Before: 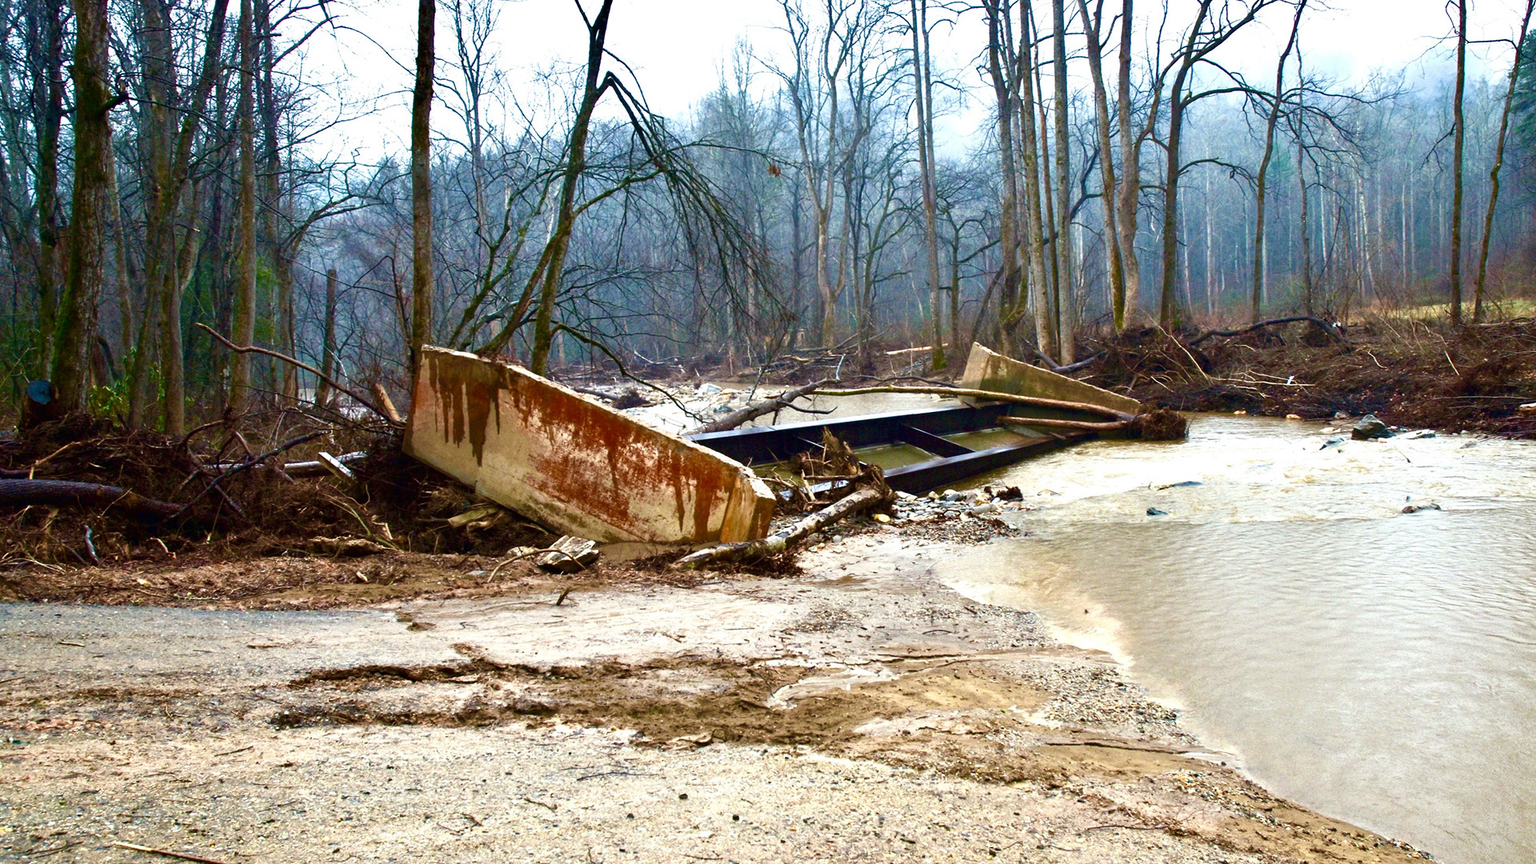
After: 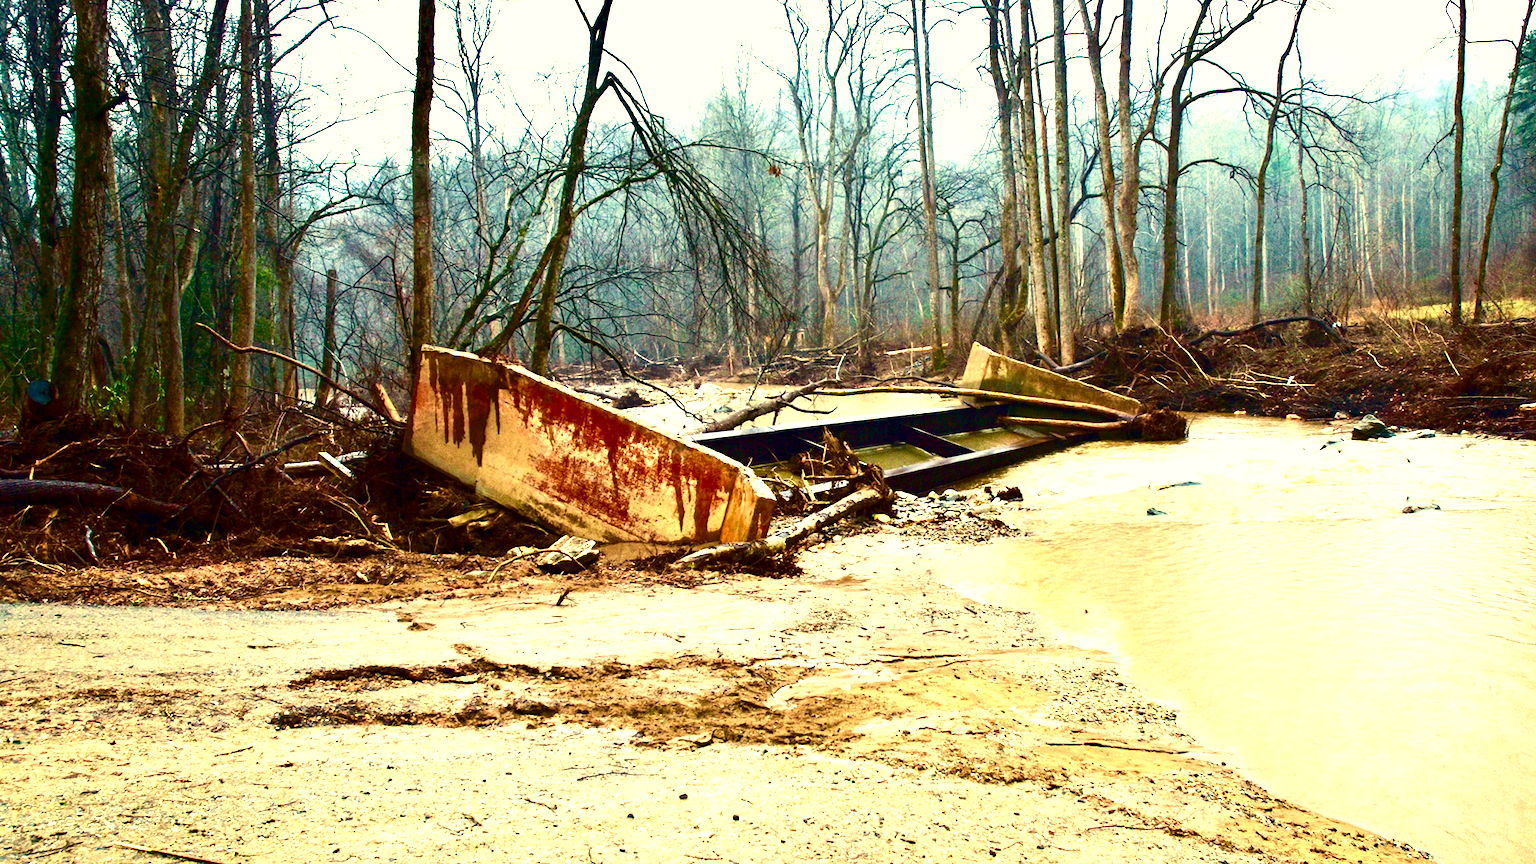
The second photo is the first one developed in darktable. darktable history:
white balance: red 1.08, blue 0.791
exposure: black level correction 0, exposure 0.9 EV, compensate highlight preservation false
contrast brightness saturation: contrast 0.2, brightness -0.11, saturation 0.1
